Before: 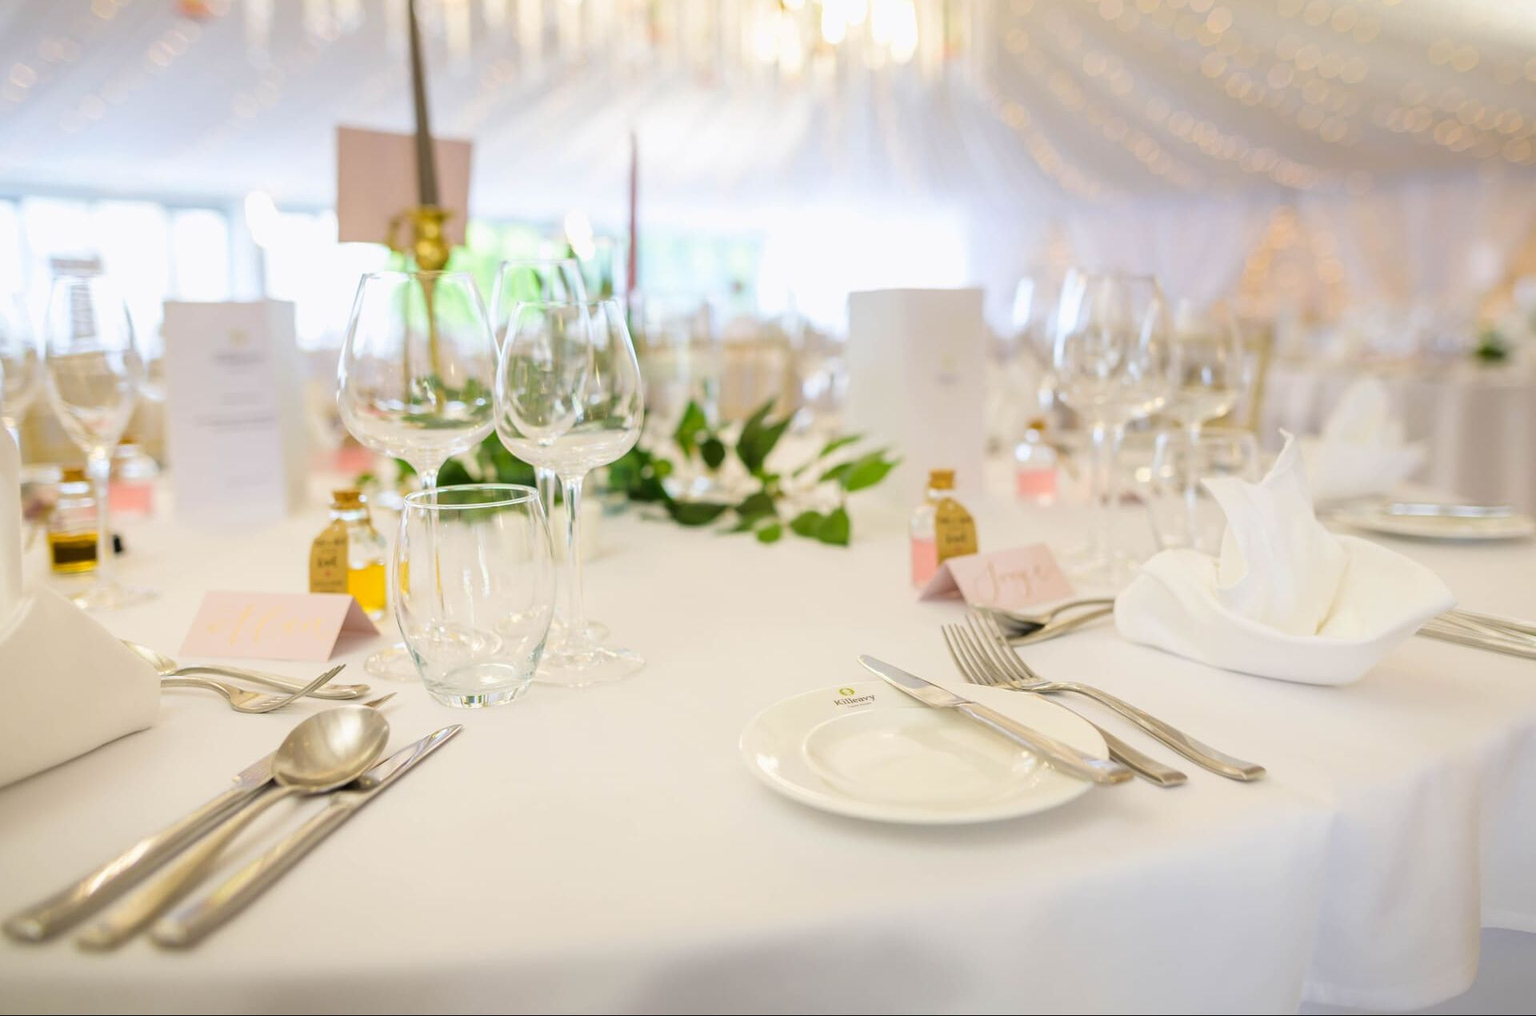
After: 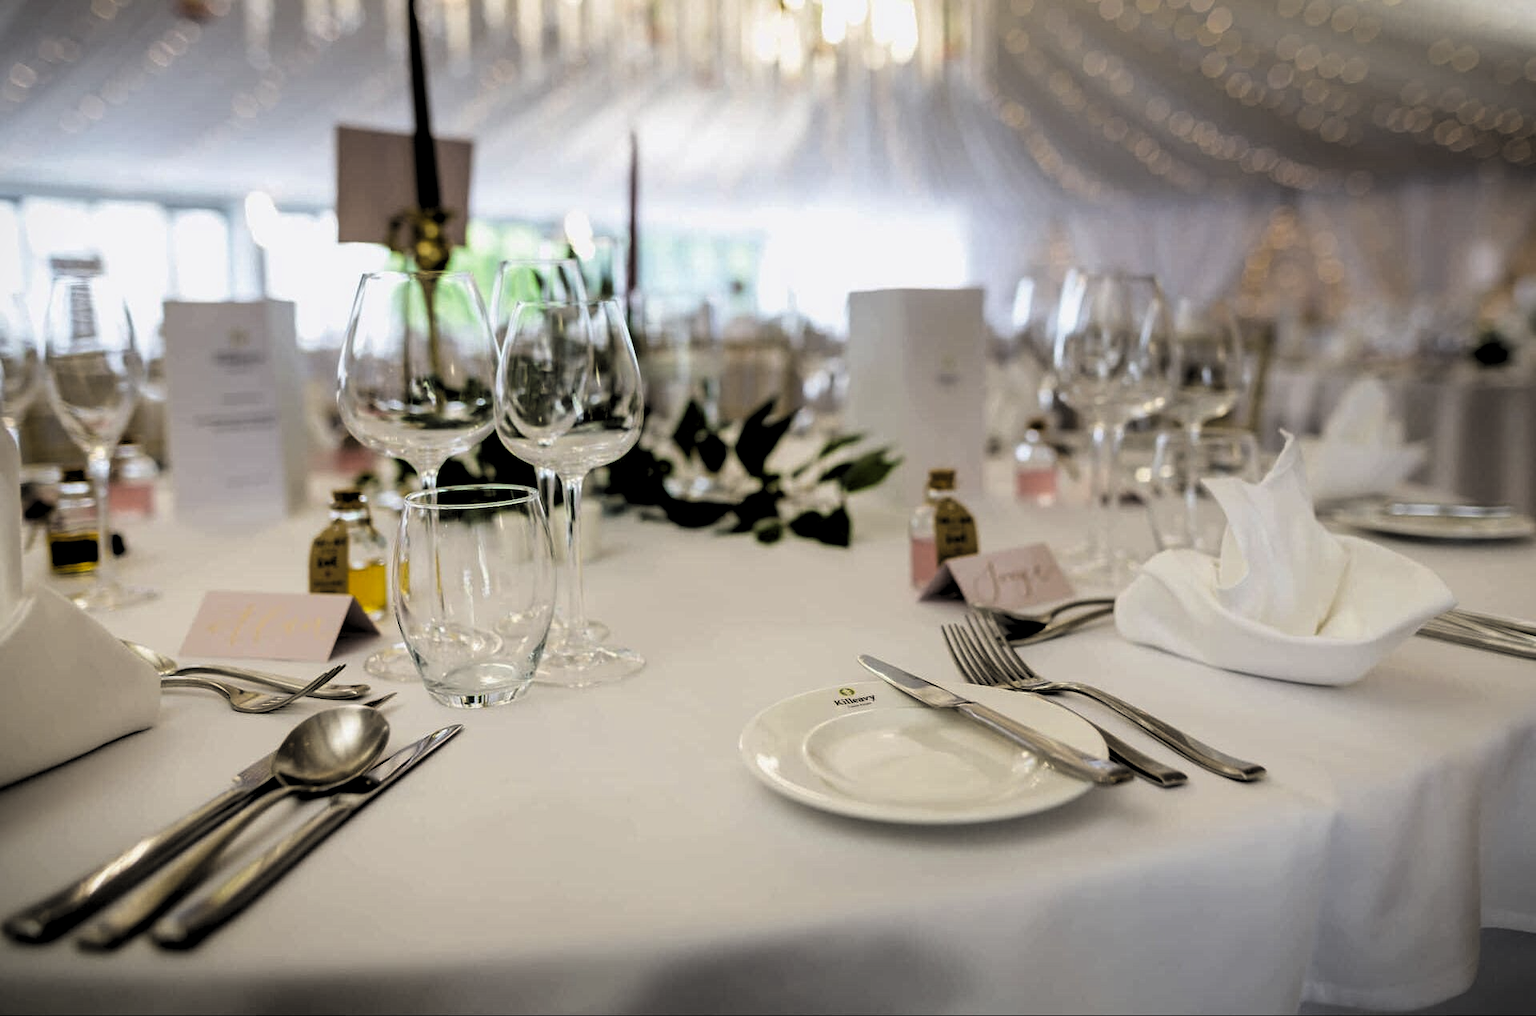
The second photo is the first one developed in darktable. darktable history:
vignetting: fall-off start 99.56%, fall-off radius 71.72%, width/height ratio 1.177, unbound false
contrast brightness saturation: saturation 0.124
levels: levels [0.514, 0.759, 1]
